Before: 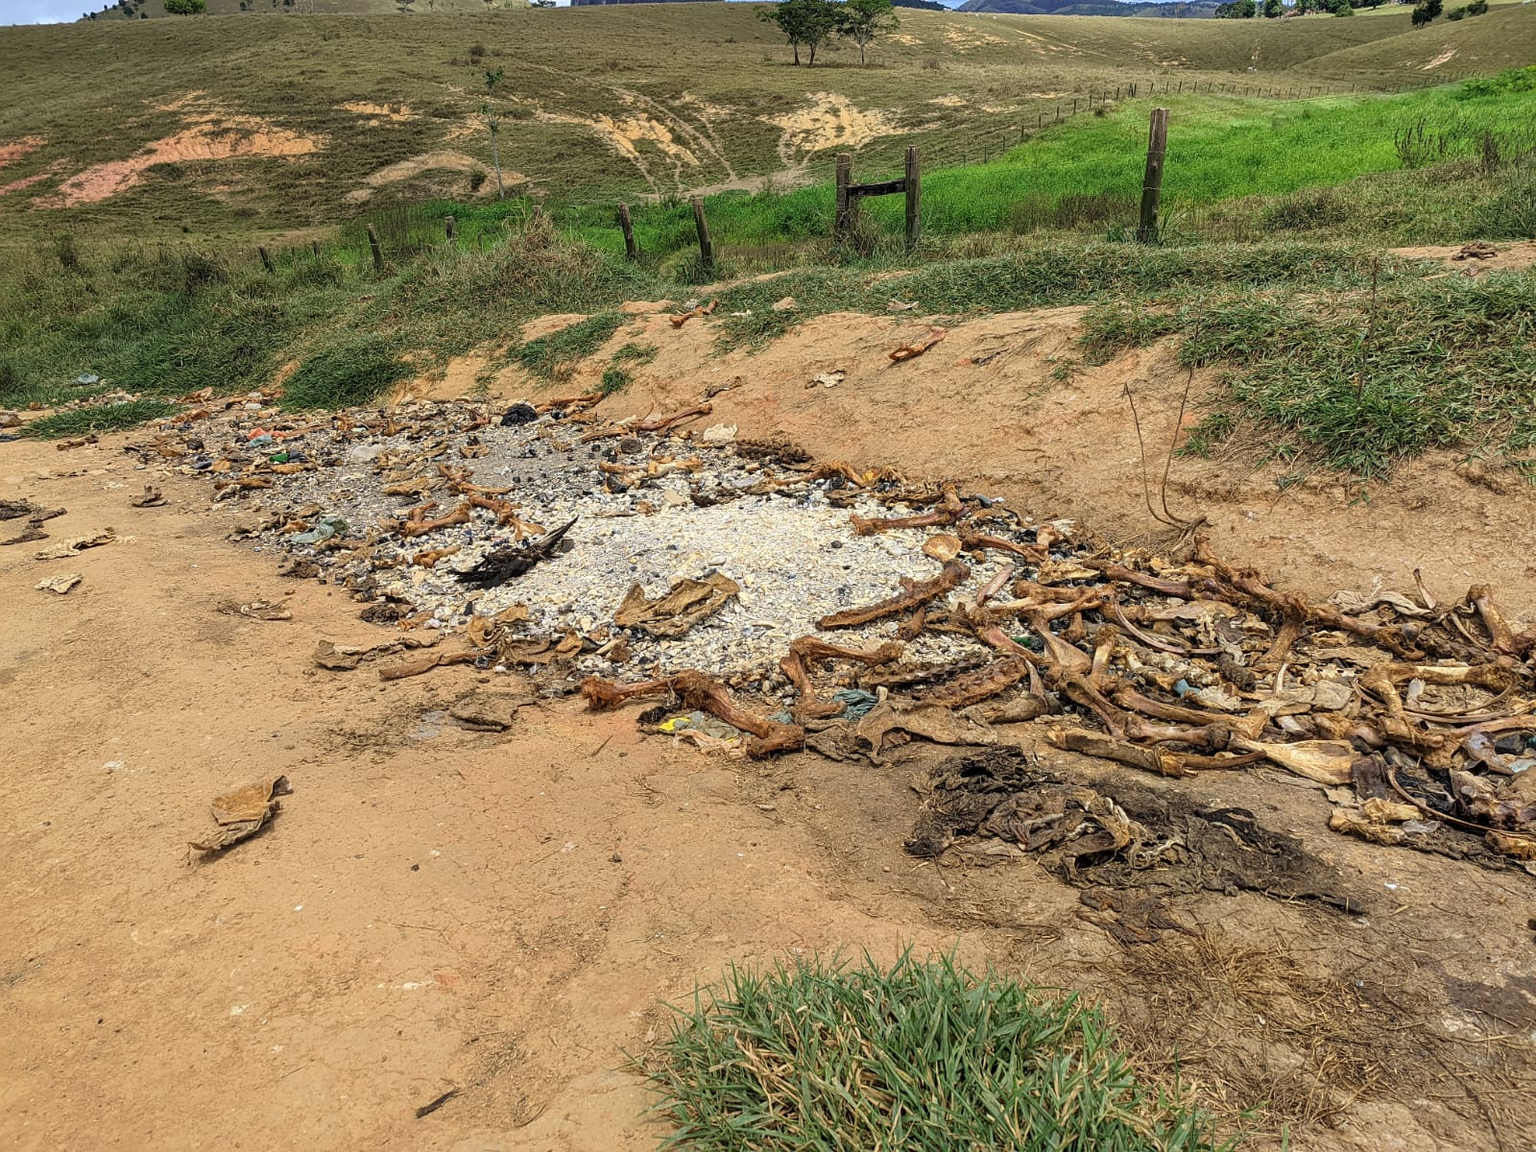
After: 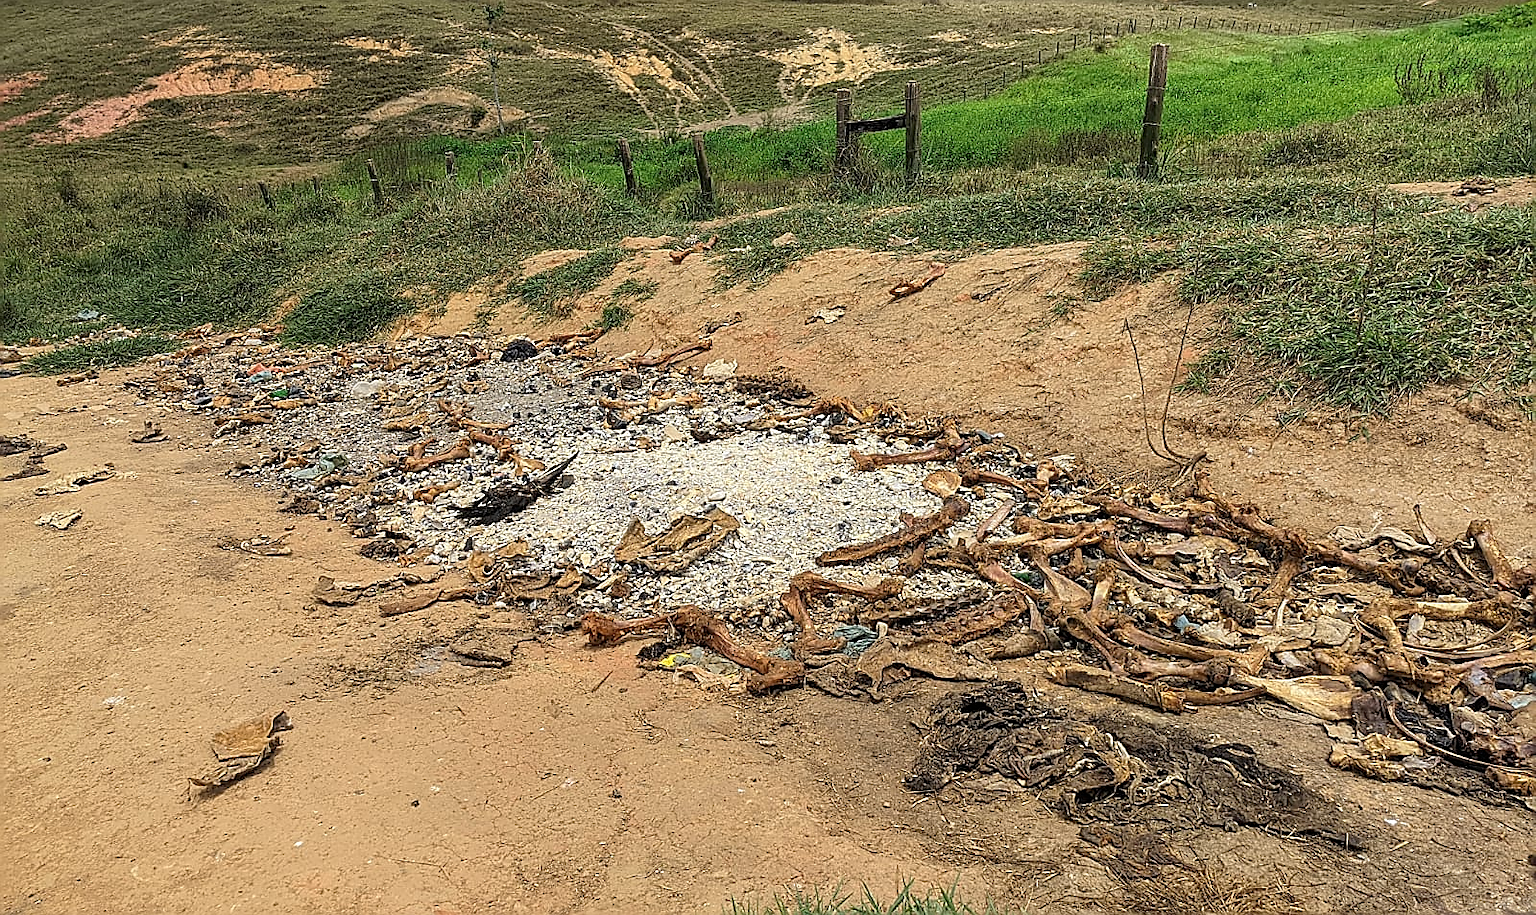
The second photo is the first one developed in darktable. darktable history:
sharpen: radius 1.37, amount 1.264, threshold 0.795
crop and rotate: top 5.652%, bottom 14.808%
